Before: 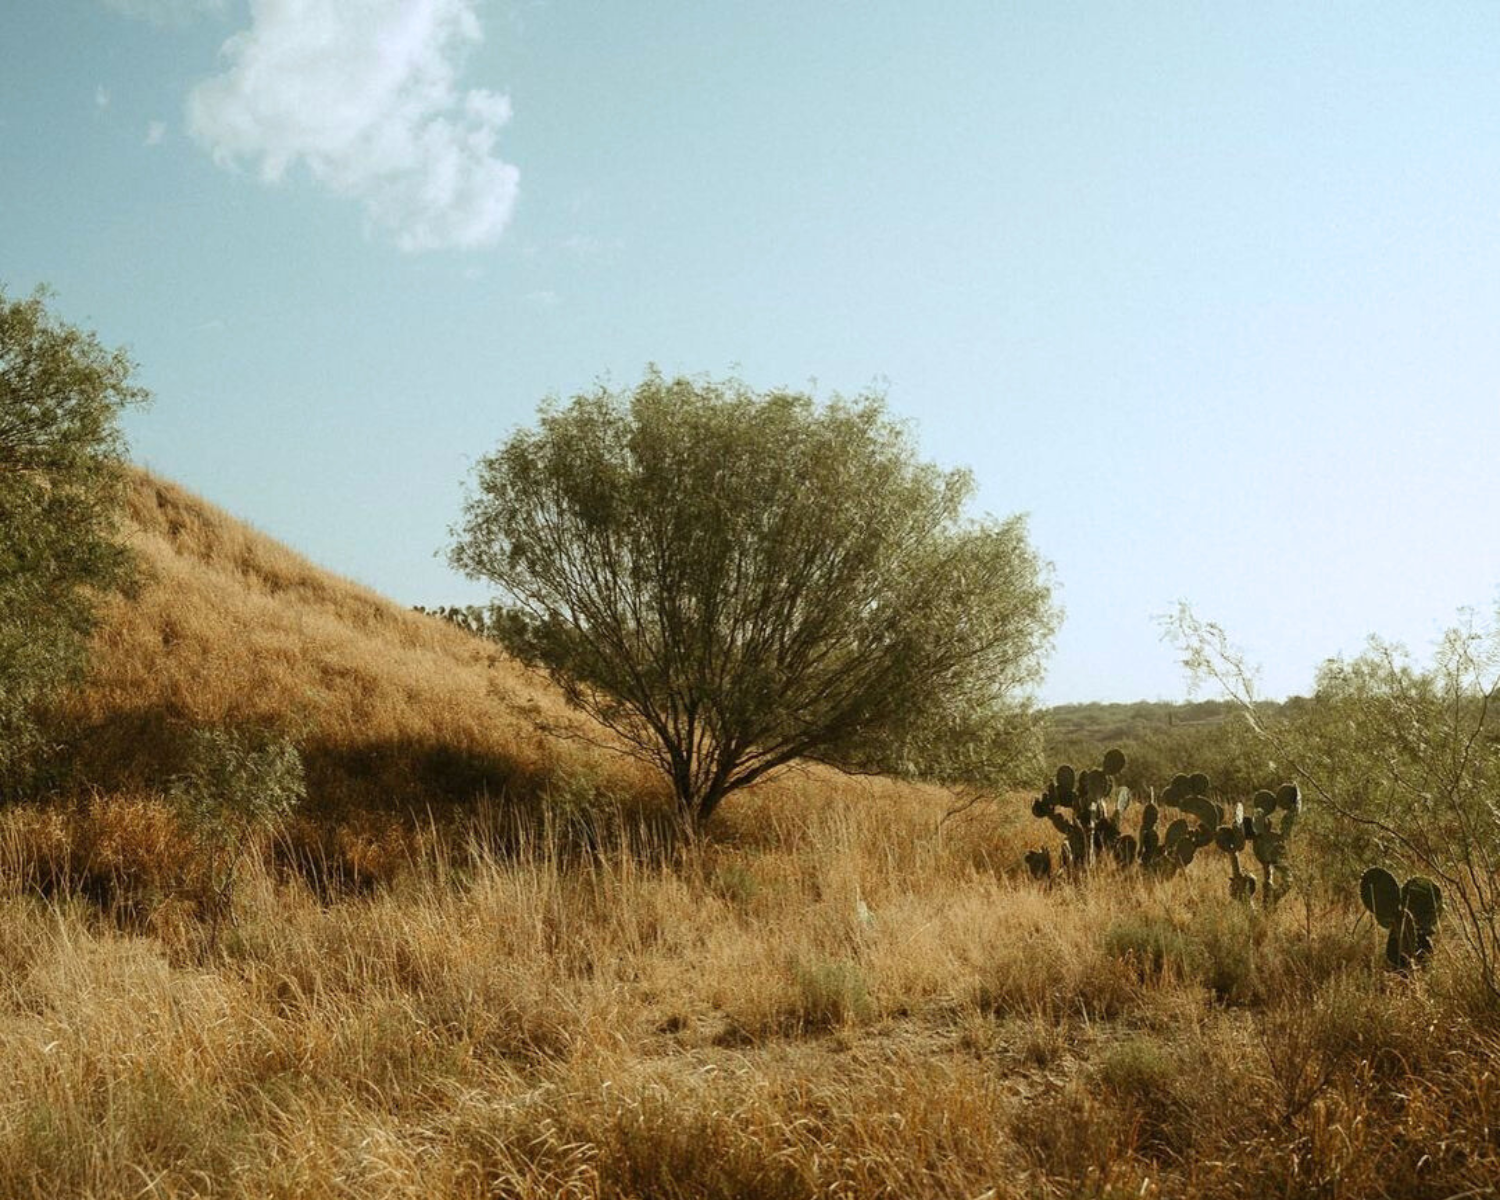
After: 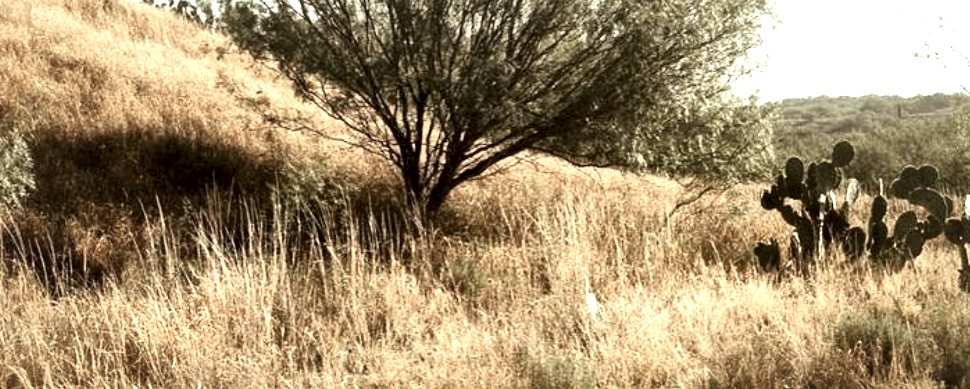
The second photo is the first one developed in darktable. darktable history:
exposure: black level correction 0, exposure 1 EV, compensate highlight preservation false
local contrast: mode bilateral grid, contrast 43, coarseness 69, detail 215%, midtone range 0.2
contrast brightness saturation: contrast 0.095, saturation -0.369
crop: left 18.111%, top 50.744%, right 17.181%, bottom 16.814%
